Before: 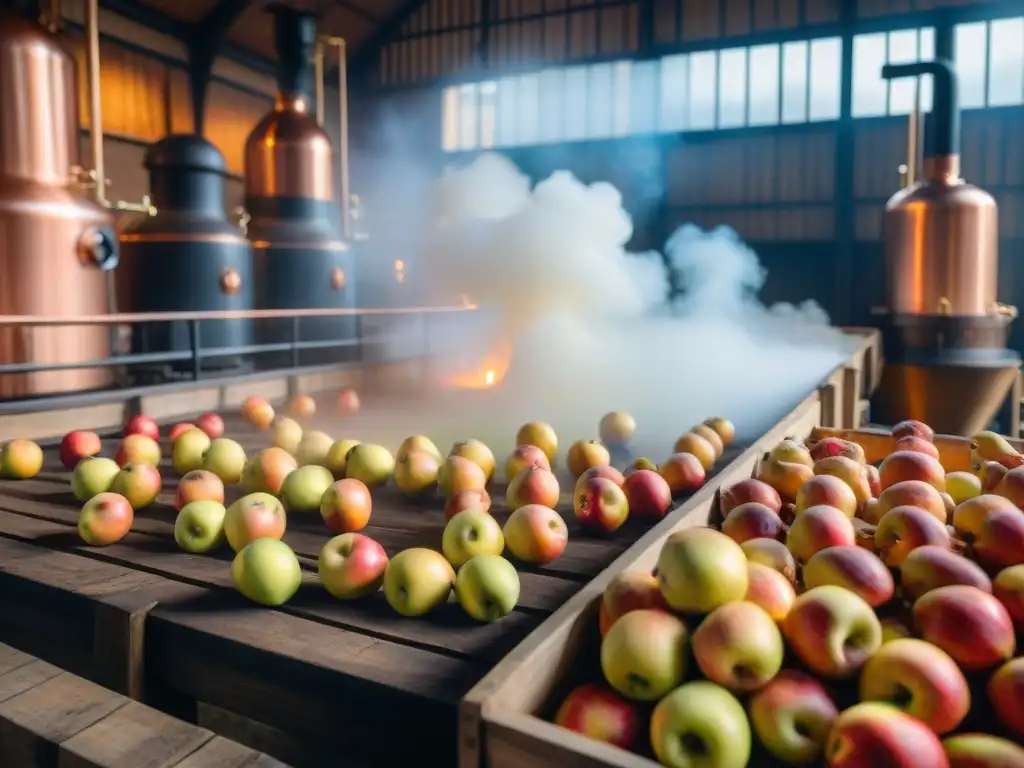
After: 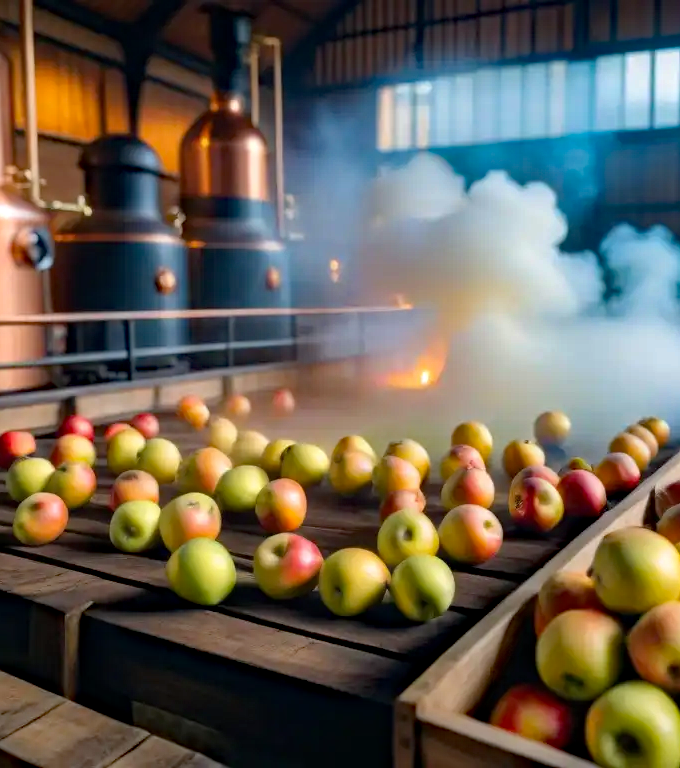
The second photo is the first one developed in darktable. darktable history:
crop and rotate: left 6.435%, right 27.122%
haze removal: strength 0.505, distance 0.433, compatibility mode true, adaptive false
